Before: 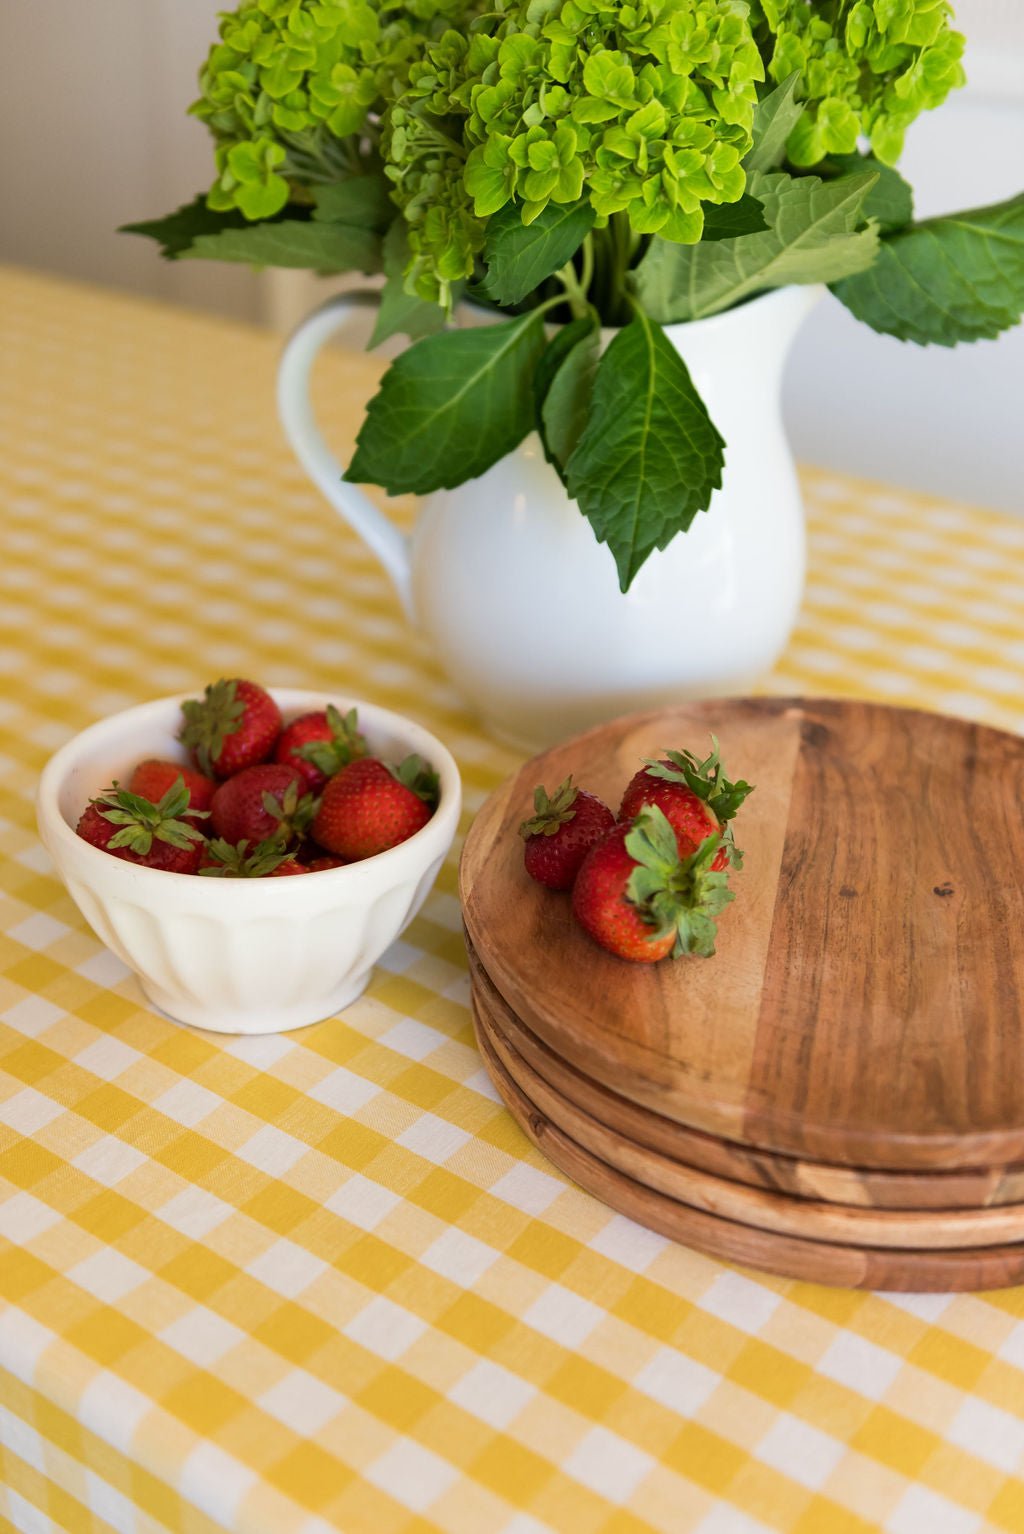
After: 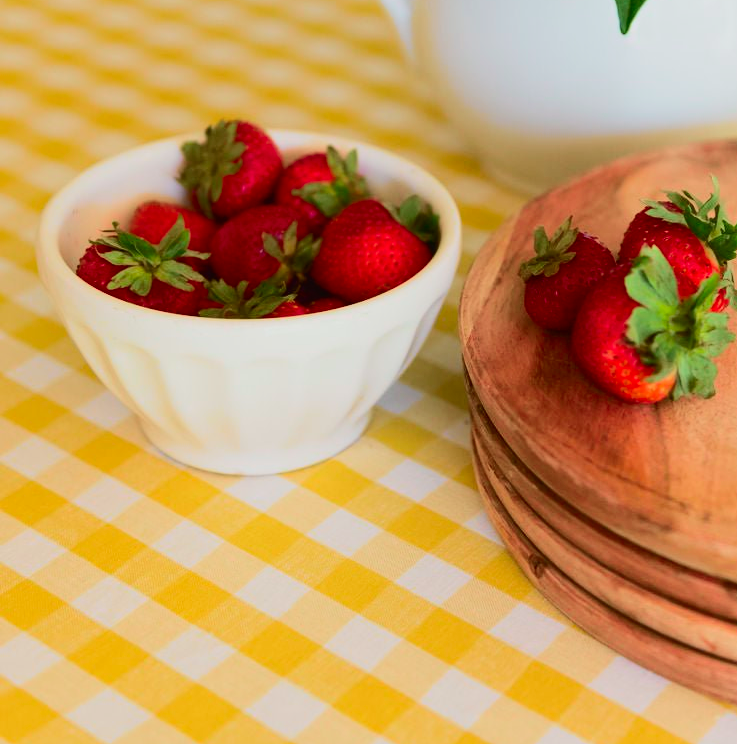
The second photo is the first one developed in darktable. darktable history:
tone curve: curves: ch0 [(0, 0.018) (0.036, 0.038) (0.15, 0.131) (0.27, 0.247) (0.503, 0.556) (0.763, 0.785) (1, 0.919)]; ch1 [(0, 0) (0.203, 0.158) (0.333, 0.283) (0.451, 0.417) (0.502, 0.5) (0.519, 0.522) (0.562, 0.588) (0.603, 0.664) (0.722, 0.813) (1, 1)]; ch2 [(0, 0) (0.29, 0.295) (0.404, 0.436) (0.497, 0.499) (0.521, 0.523) (0.561, 0.605) (0.639, 0.664) (0.712, 0.764) (1, 1)], color space Lab, independent channels, preserve colors none
crop: top 36.498%, right 27.964%, bottom 14.995%
